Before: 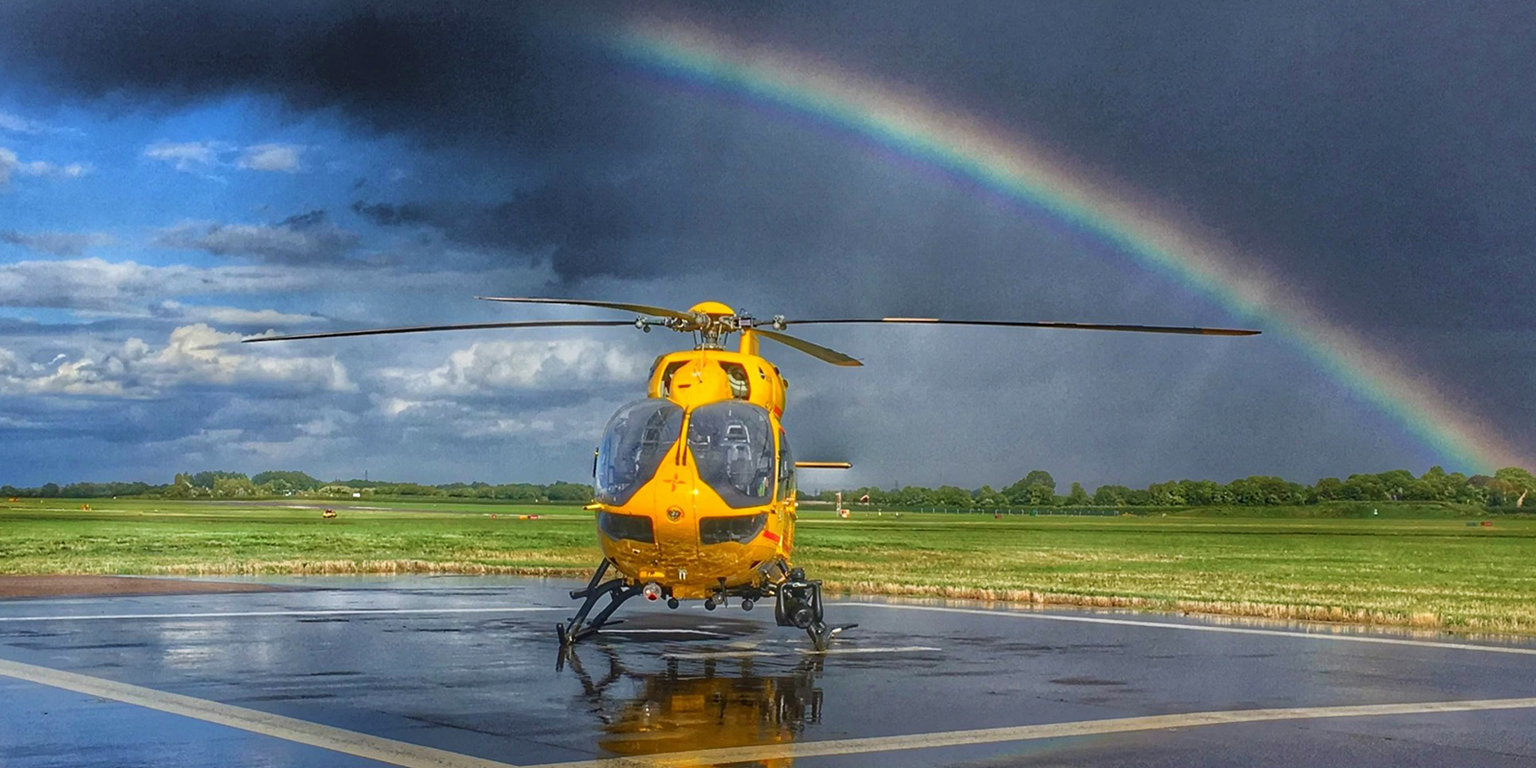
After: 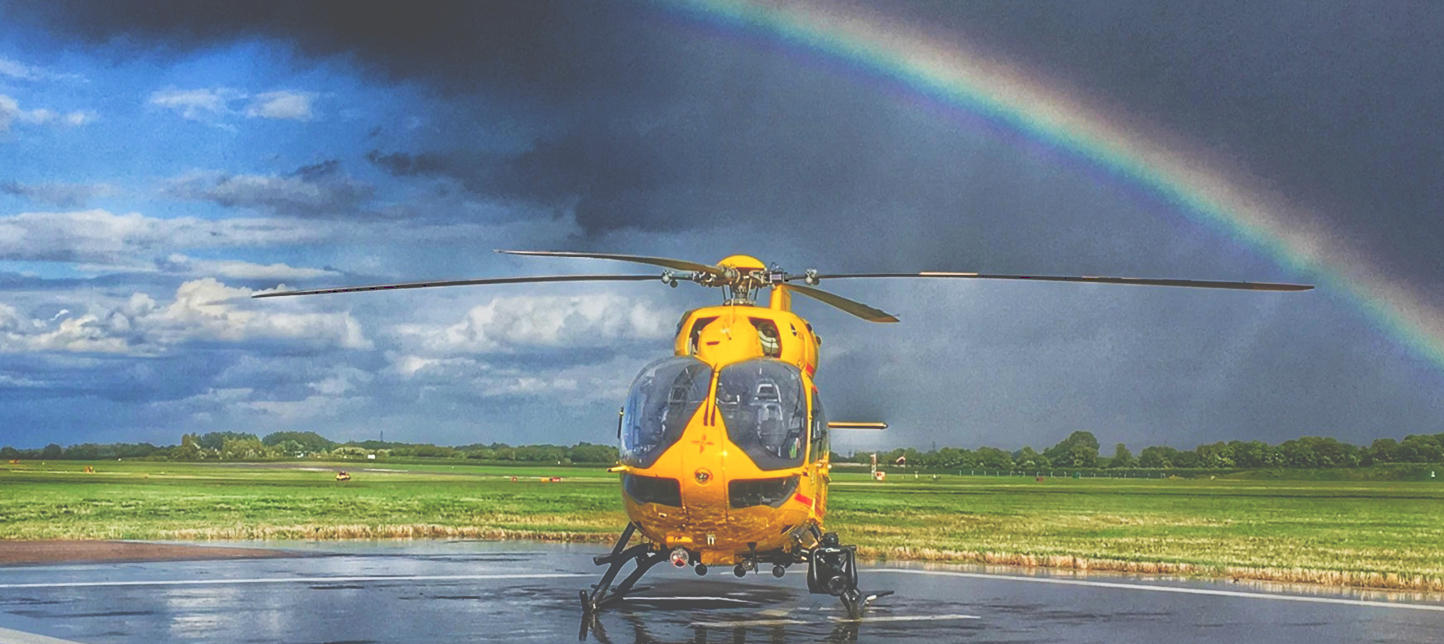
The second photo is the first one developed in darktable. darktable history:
crop: top 7.49%, right 9.717%, bottom 11.943%
tone curve: curves: ch0 [(0, 0) (0.003, 0.273) (0.011, 0.276) (0.025, 0.276) (0.044, 0.28) (0.069, 0.283) (0.1, 0.288) (0.136, 0.293) (0.177, 0.302) (0.224, 0.321) (0.277, 0.349) (0.335, 0.393) (0.399, 0.448) (0.468, 0.51) (0.543, 0.589) (0.623, 0.677) (0.709, 0.761) (0.801, 0.839) (0.898, 0.909) (1, 1)], preserve colors none
